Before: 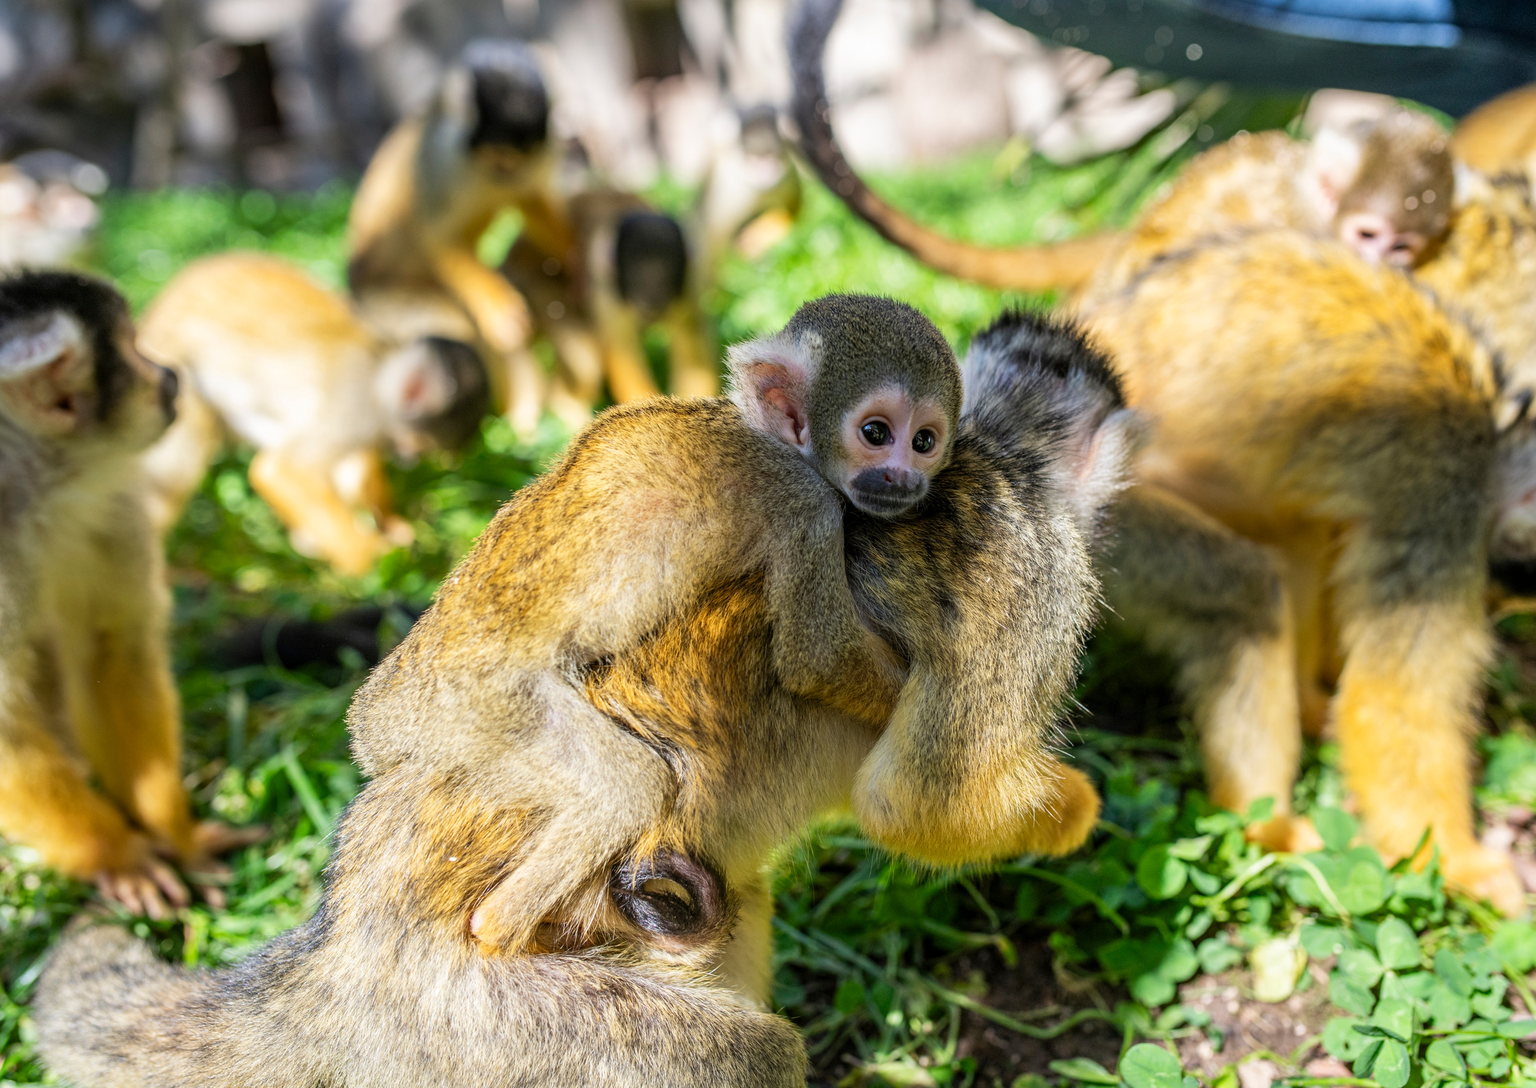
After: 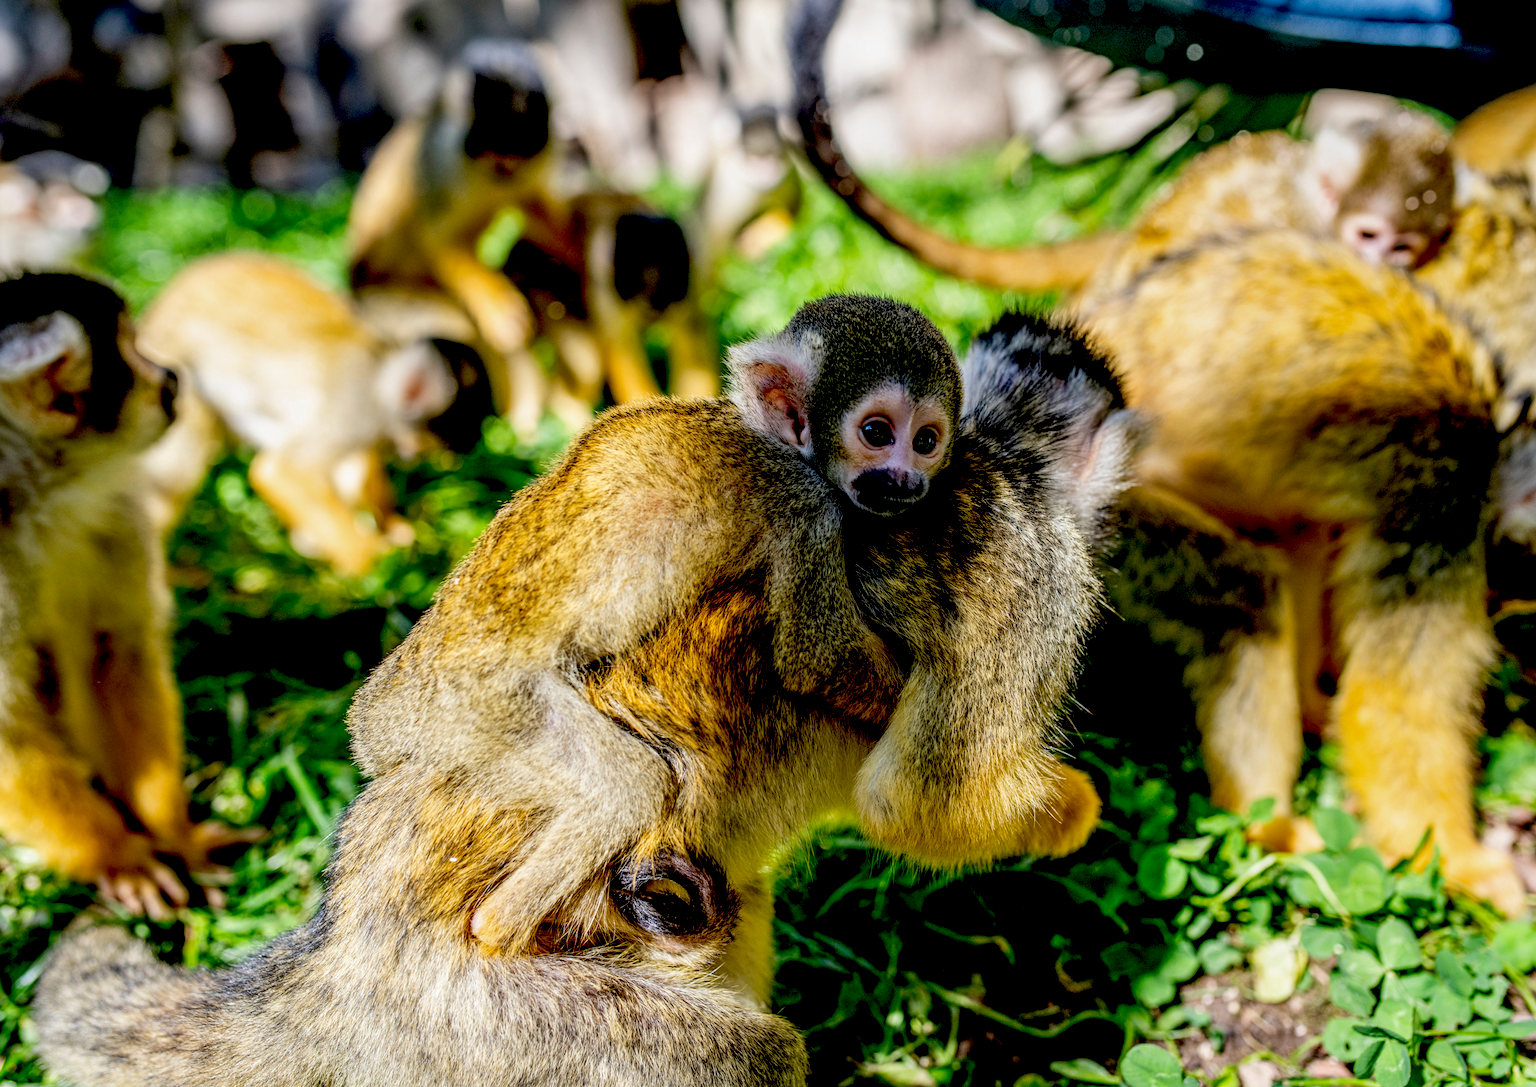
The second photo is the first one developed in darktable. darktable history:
exposure: black level correction 0.055, exposure -0.032 EV, compensate highlight preservation false
local contrast: on, module defaults
